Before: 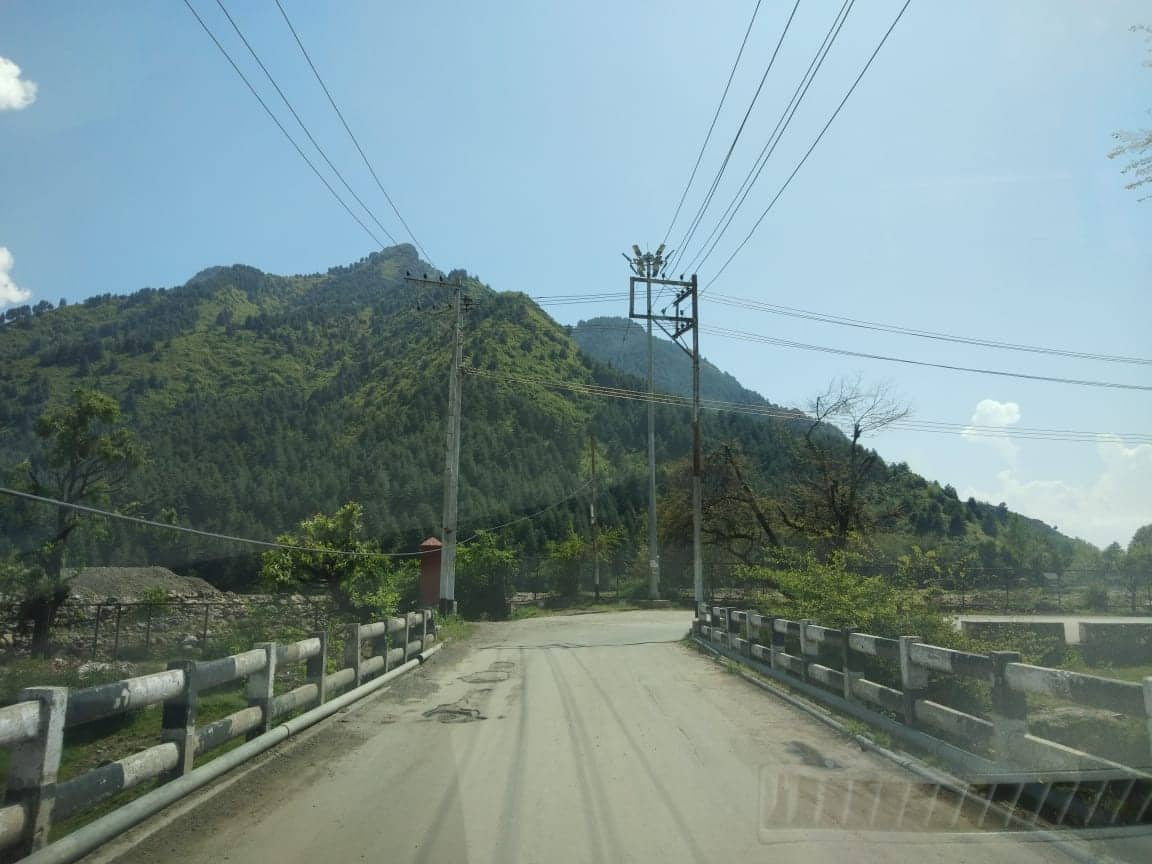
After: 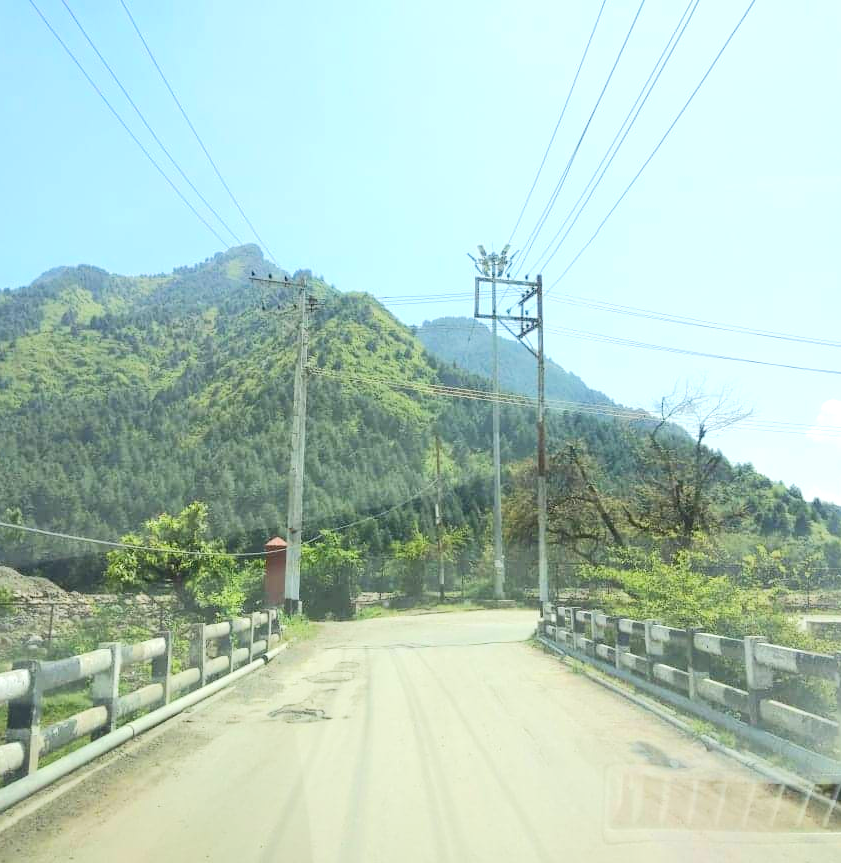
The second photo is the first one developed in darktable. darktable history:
tone equalizer: -8 EV 1.96 EV, -7 EV 1.98 EV, -6 EV 1.99 EV, -5 EV 2 EV, -4 EV 1.97 EV, -3 EV 1.47 EV, -2 EV 0.996 EV, -1 EV 0.48 EV, edges refinement/feathering 500, mask exposure compensation -1.57 EV, preserve details no
crop: left 13.537%, top 0%, right 13.378%
